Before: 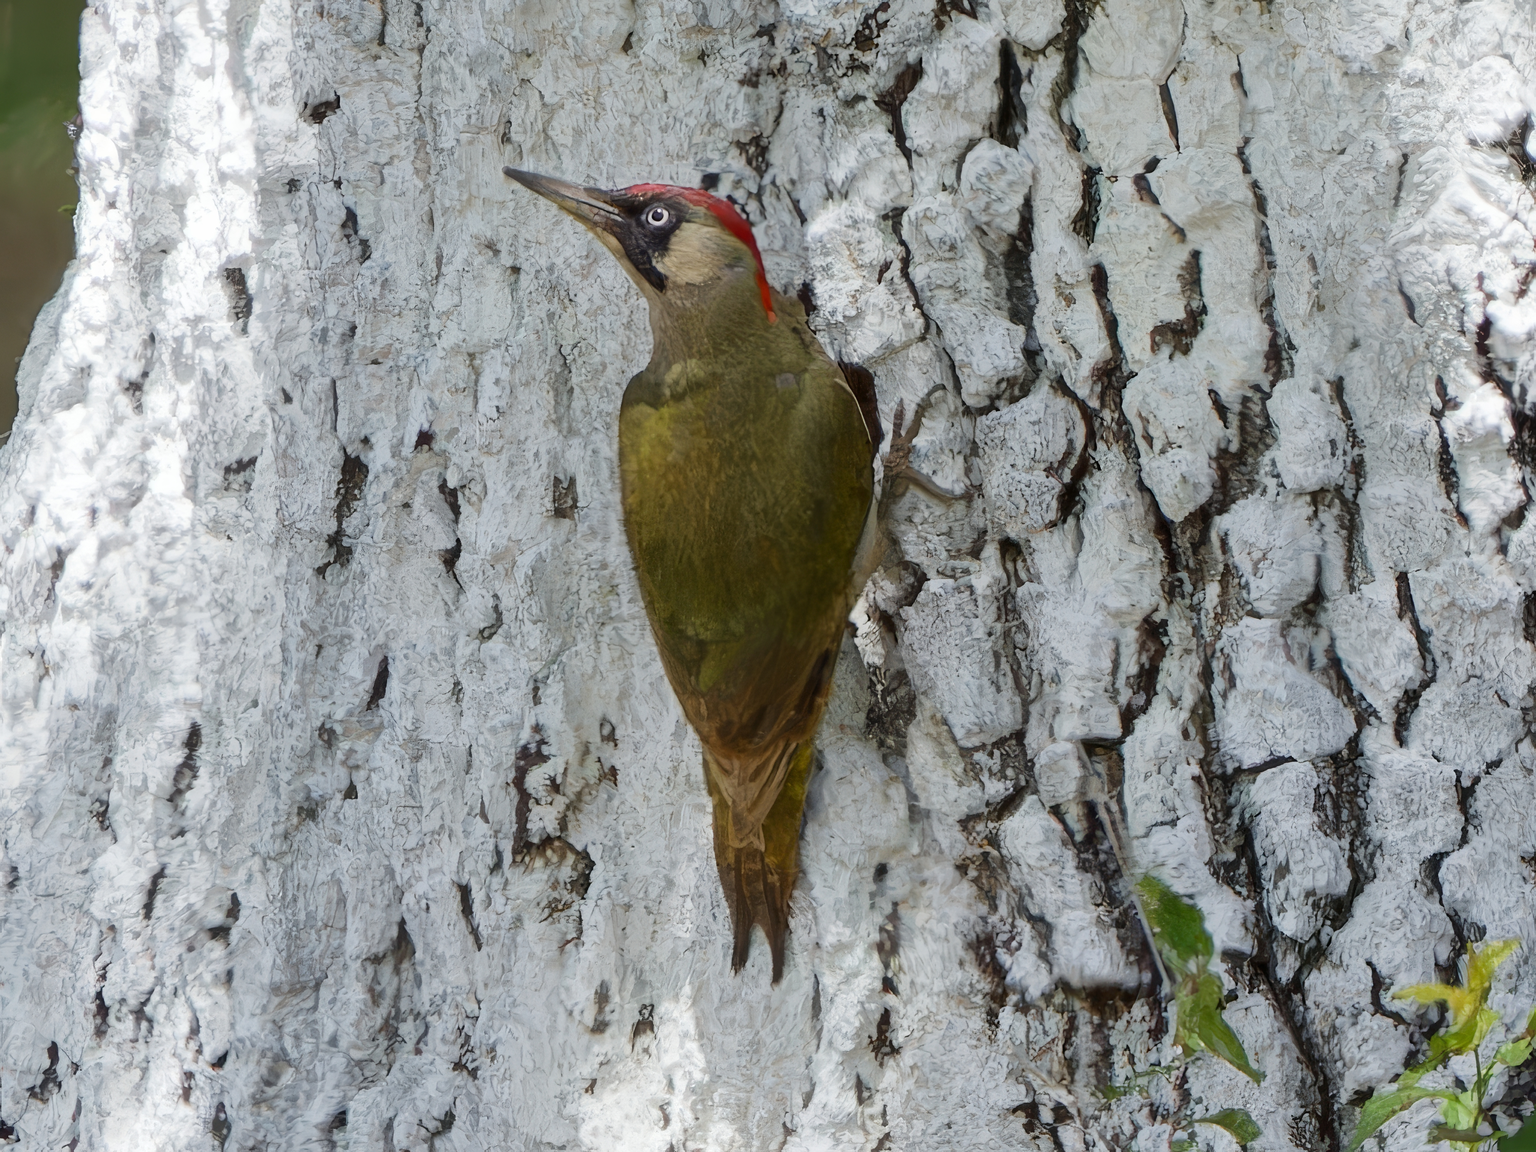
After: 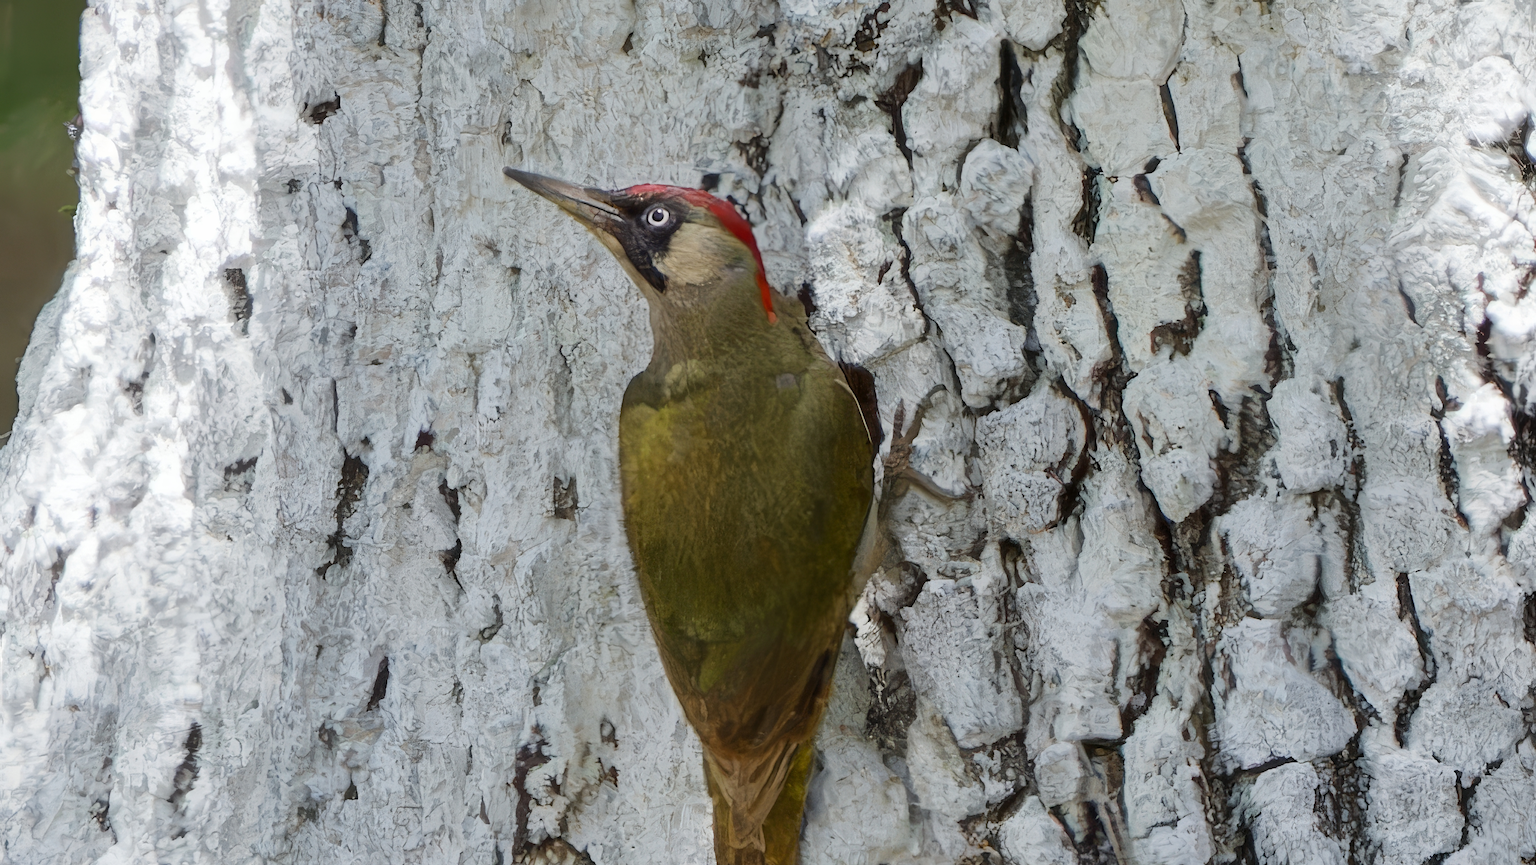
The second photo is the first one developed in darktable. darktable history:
crop: bottom 24.863%
